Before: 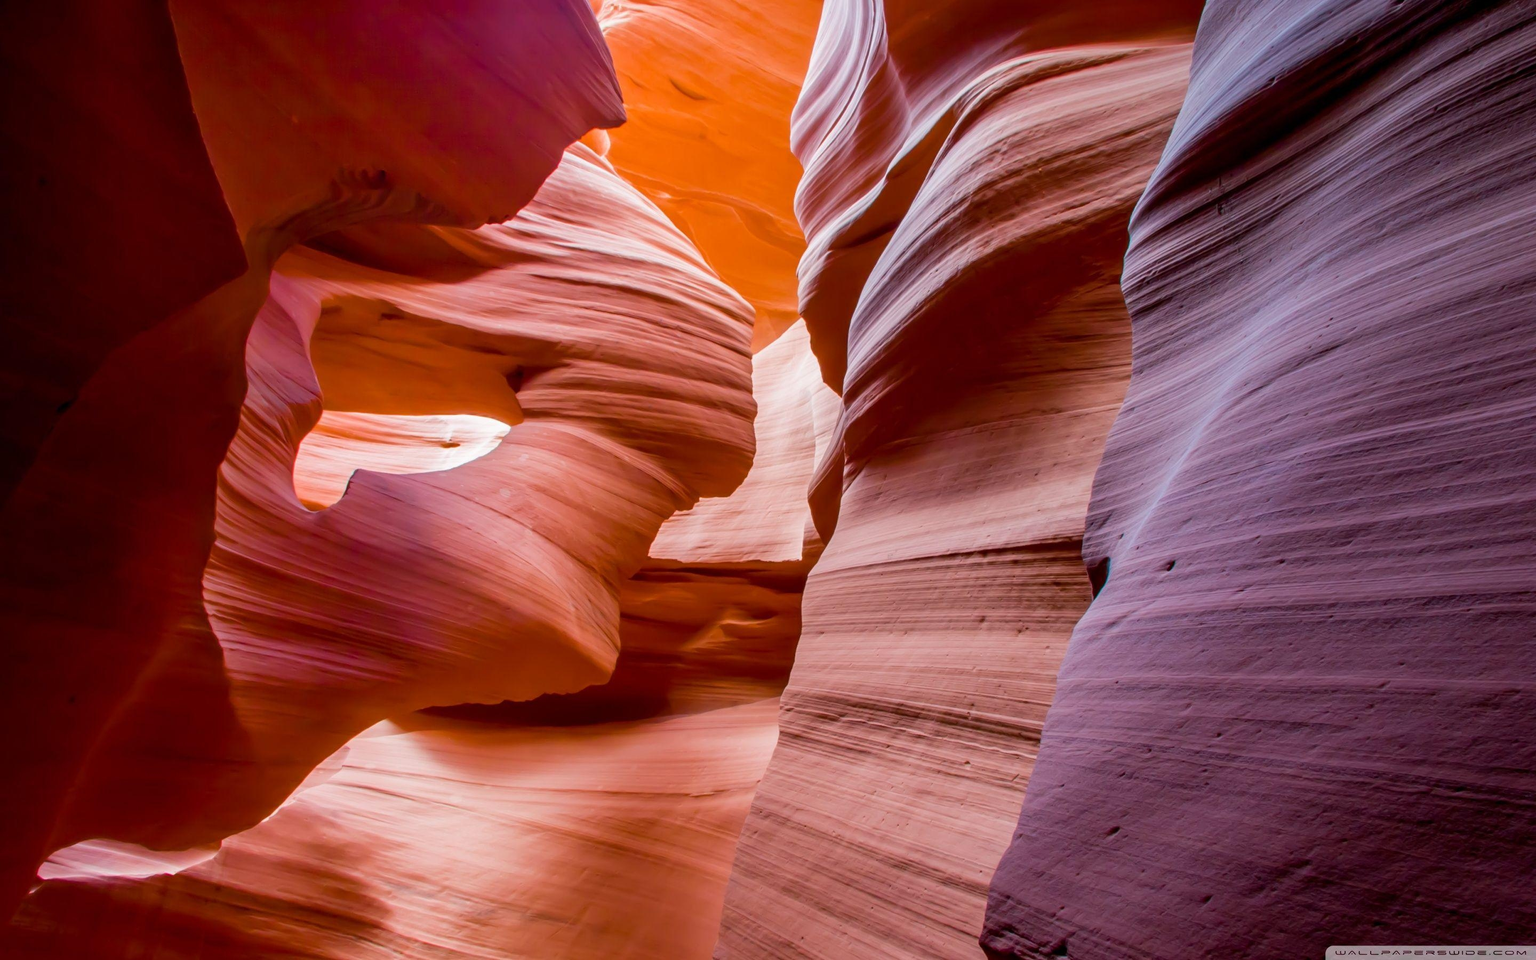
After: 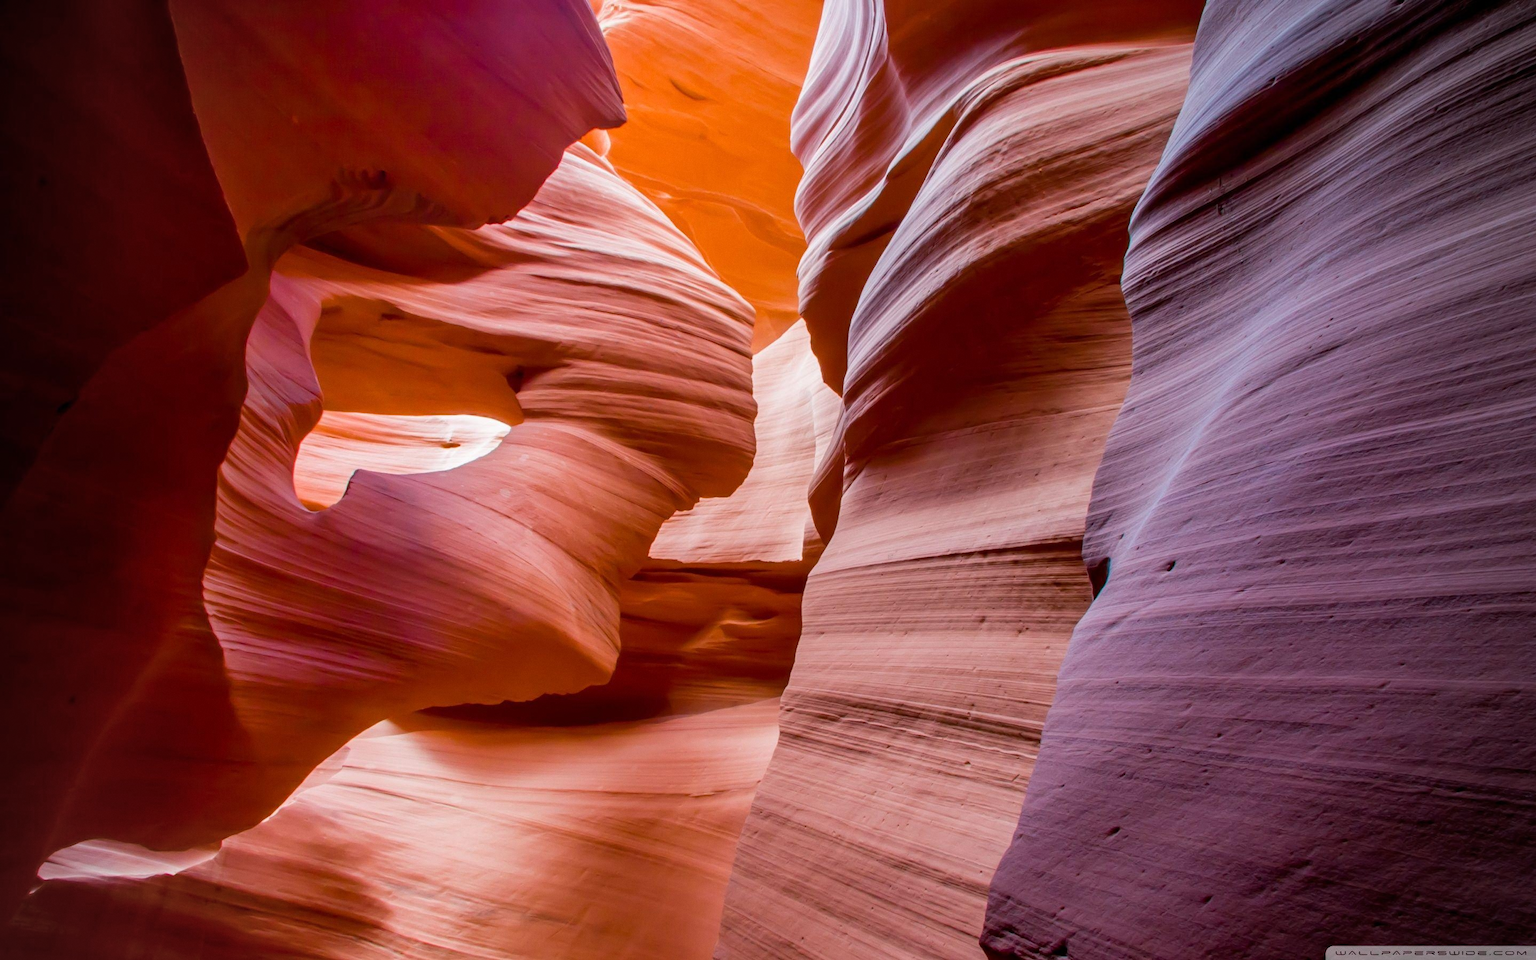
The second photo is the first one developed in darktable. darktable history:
grain: coarseness 0.09 ISO, strength 10%
vignetting: fall-off radius 60.92%
